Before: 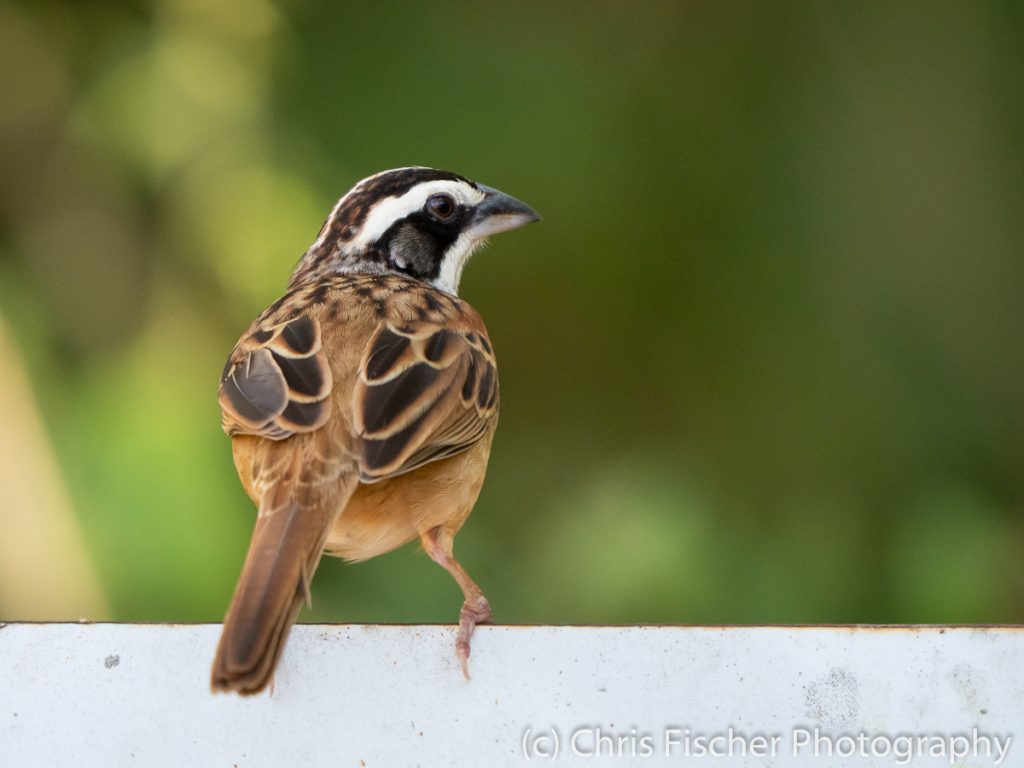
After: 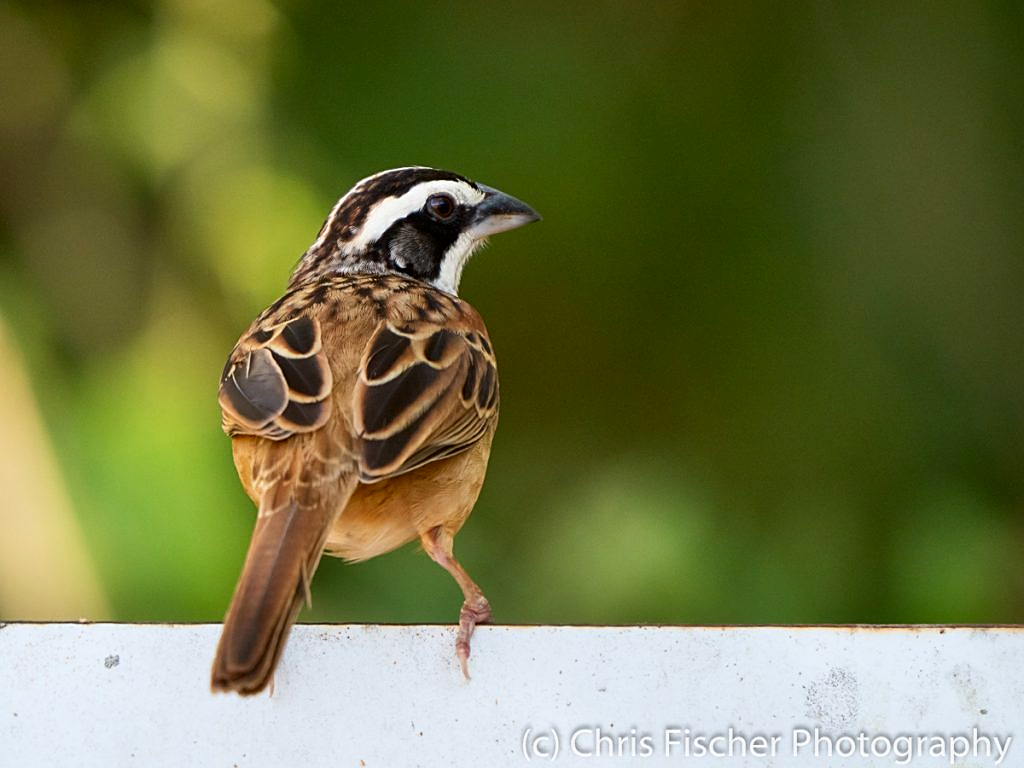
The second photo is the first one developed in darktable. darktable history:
sharpen: on, module defaults
contrast brightness saturation: contrast 0.13, brightness -0.05, saturation 0.16
